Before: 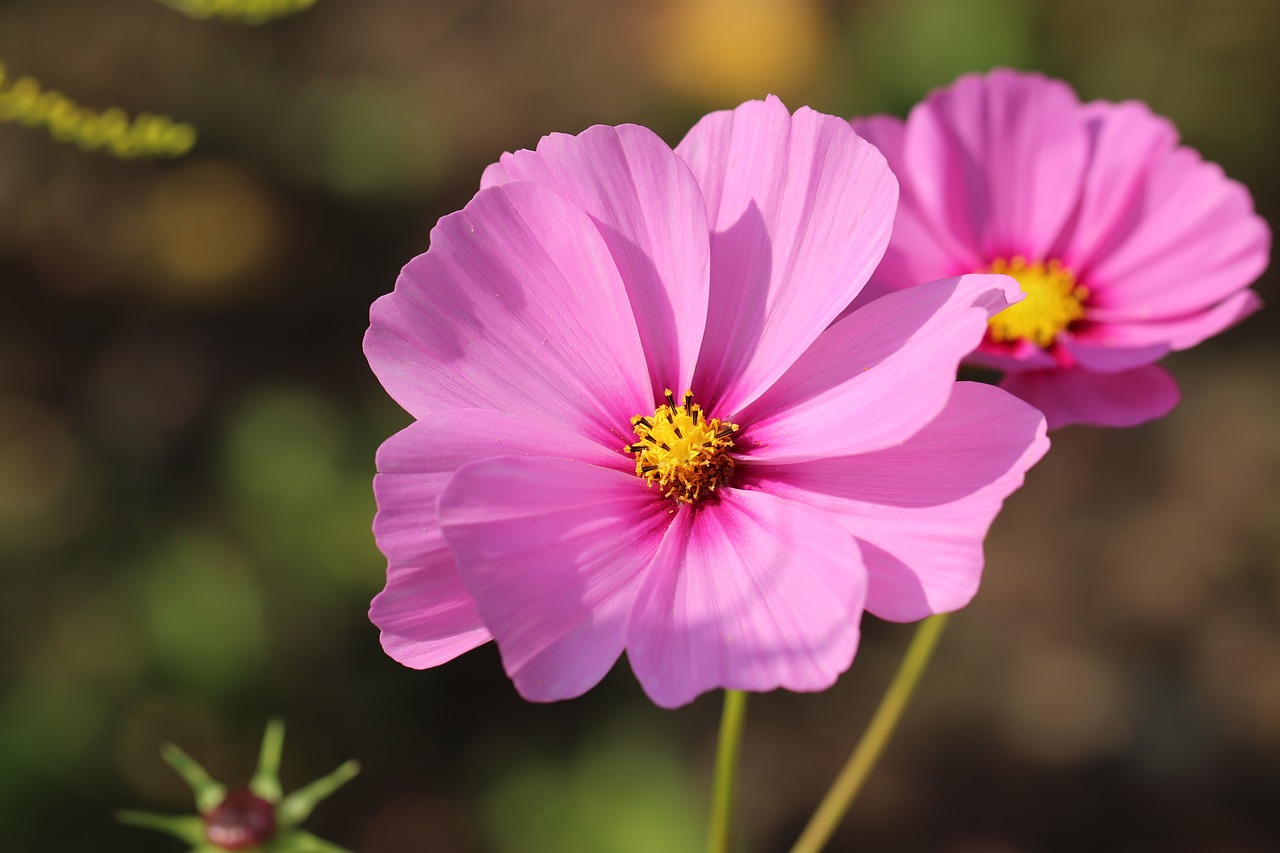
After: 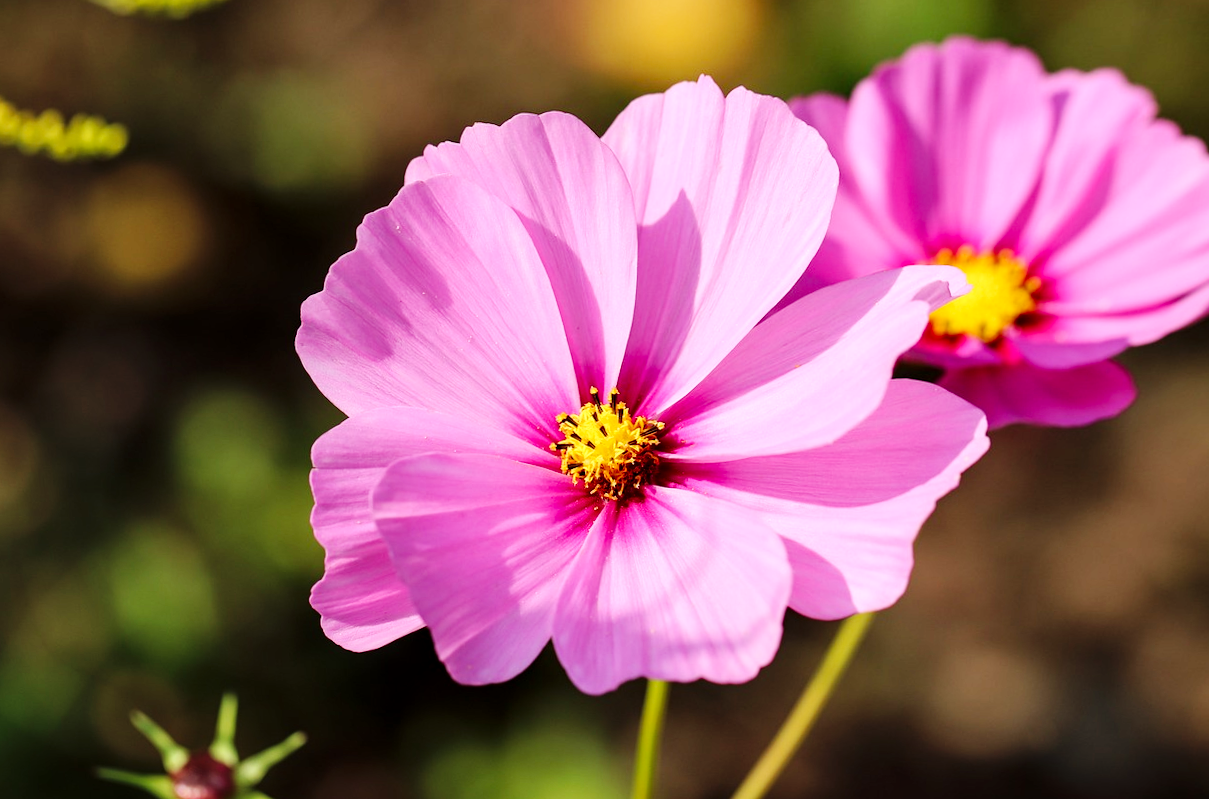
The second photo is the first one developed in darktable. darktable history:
rotate and perspective: rotation 0.062°, lens shift (vertical) 0.115, lens shift (horizontal) -0.133, crop left 0.047, crop right 0.94, crop top 0.061, crop bottom 0.94
base curve: curves: ch0 [(0, 0) (0.032, 0.025) (0.121, 0.166) (0.206, 0.329) (0.605, 0.79) (1, 1)], preserve colors none
local contrast: highlights 25%, shadows 75%, midtone range 0.75
